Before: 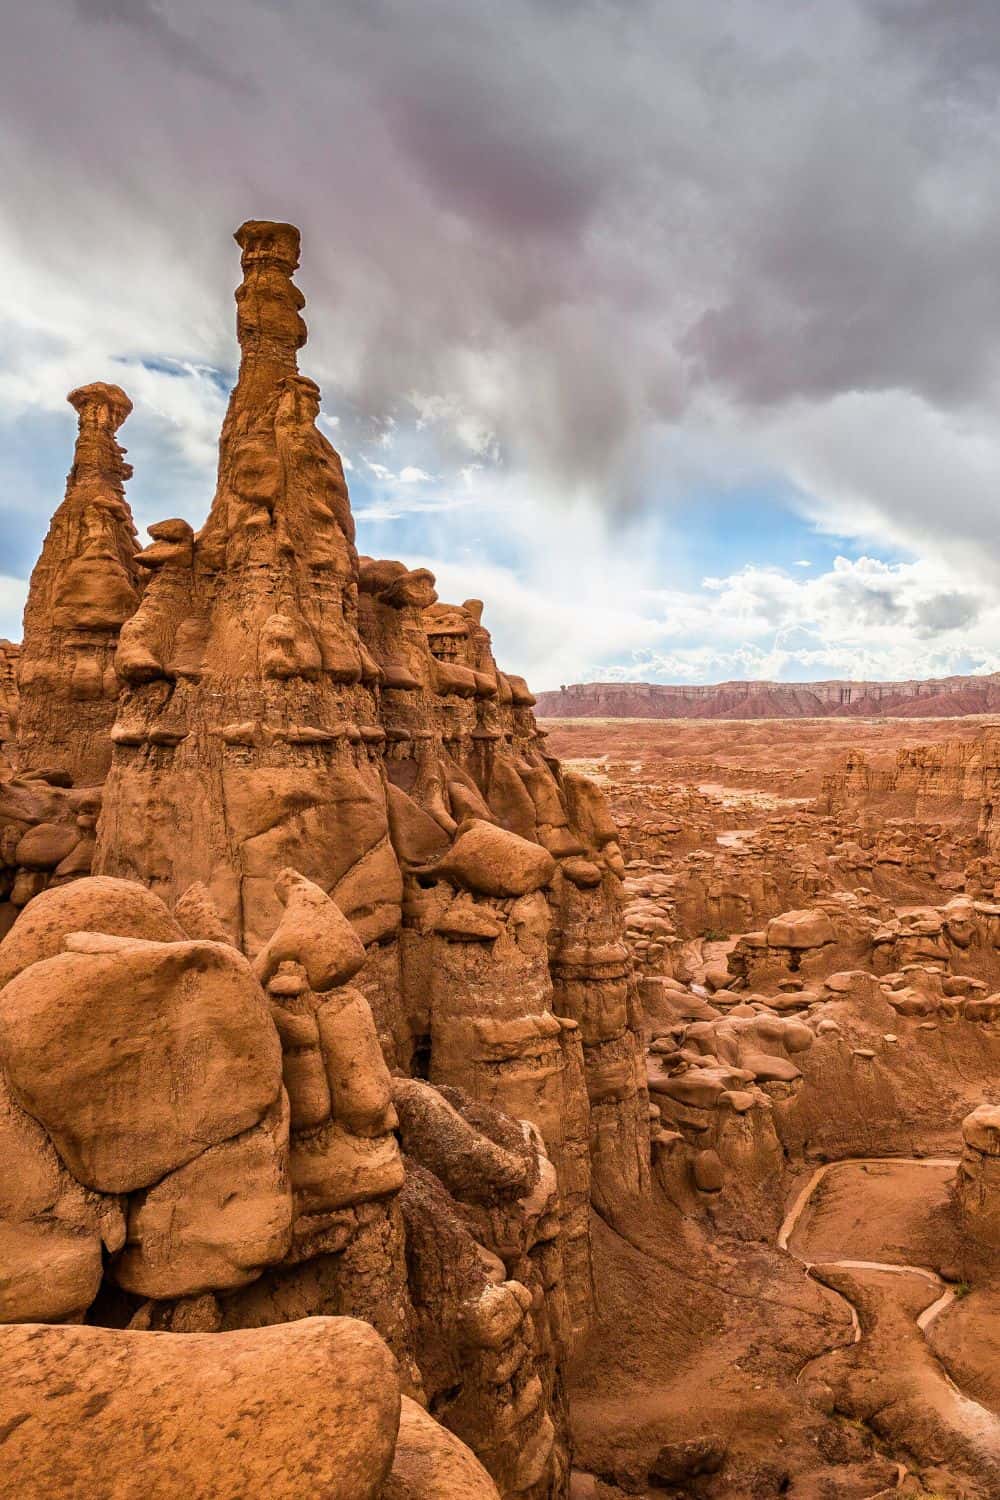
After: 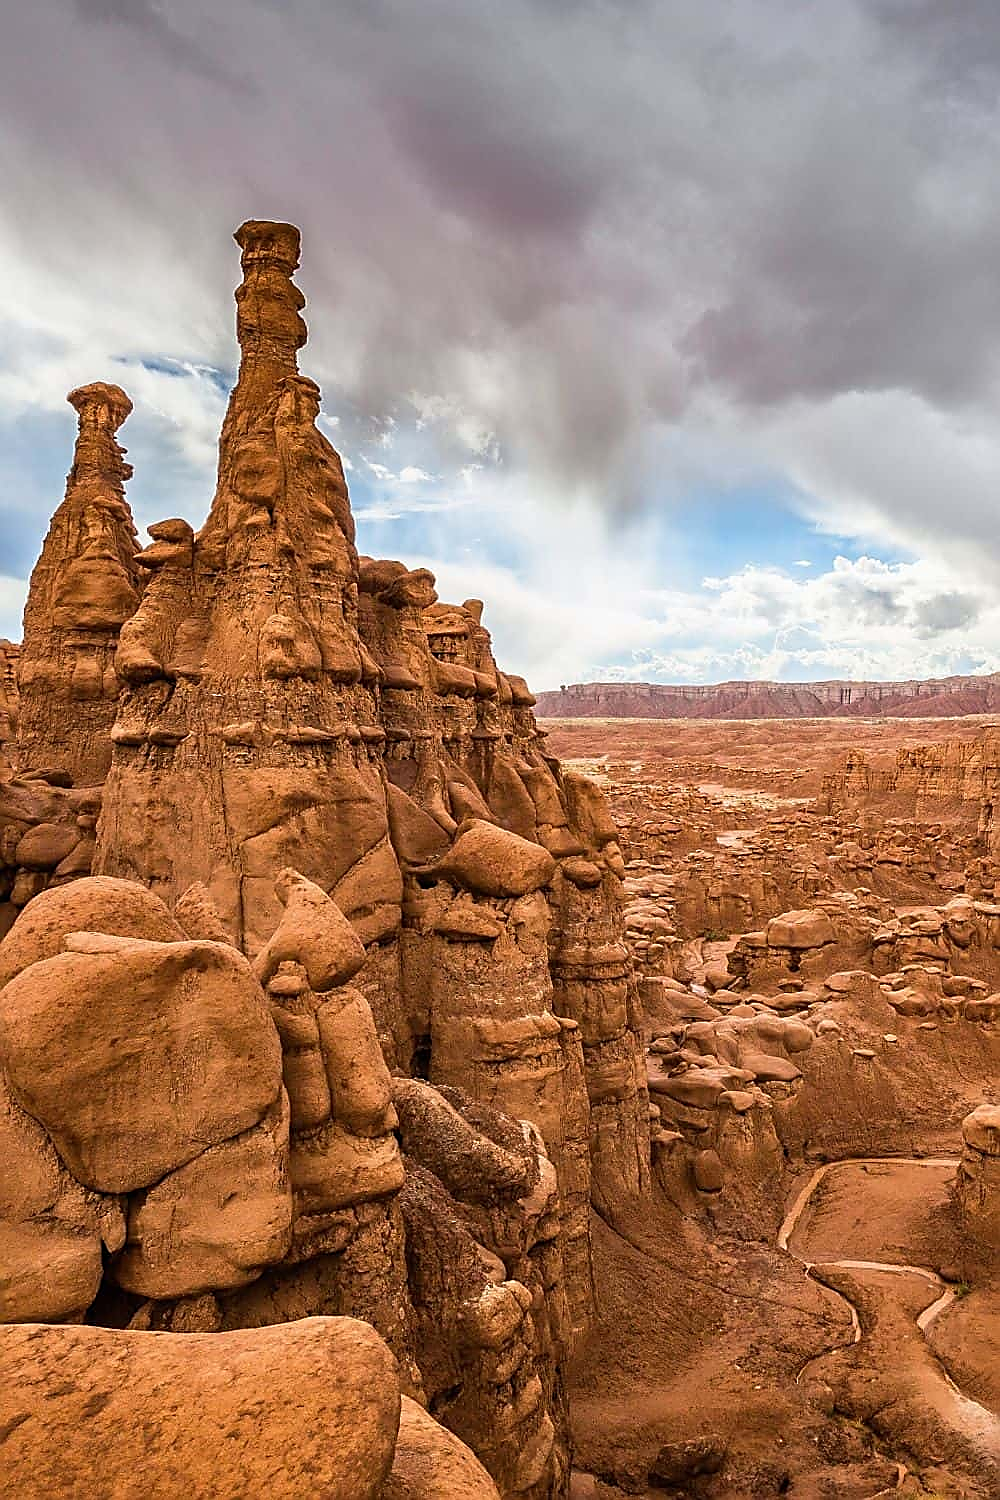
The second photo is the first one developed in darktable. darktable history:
sharpen: radius 1.396, amount 1.265, threshold 0.74
